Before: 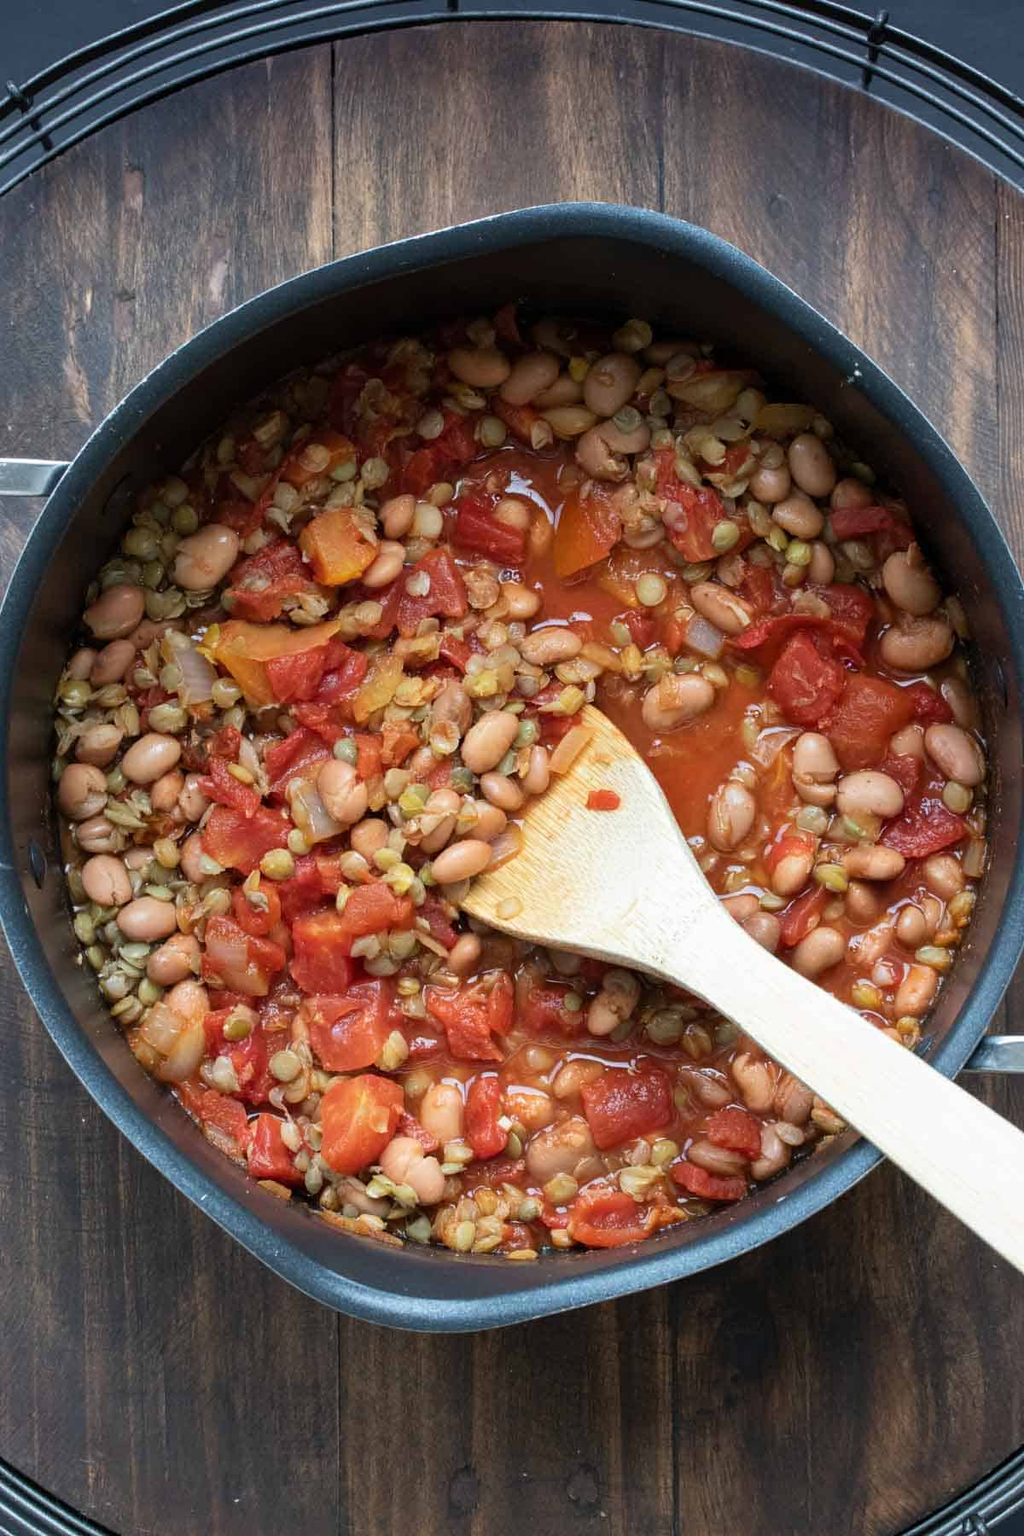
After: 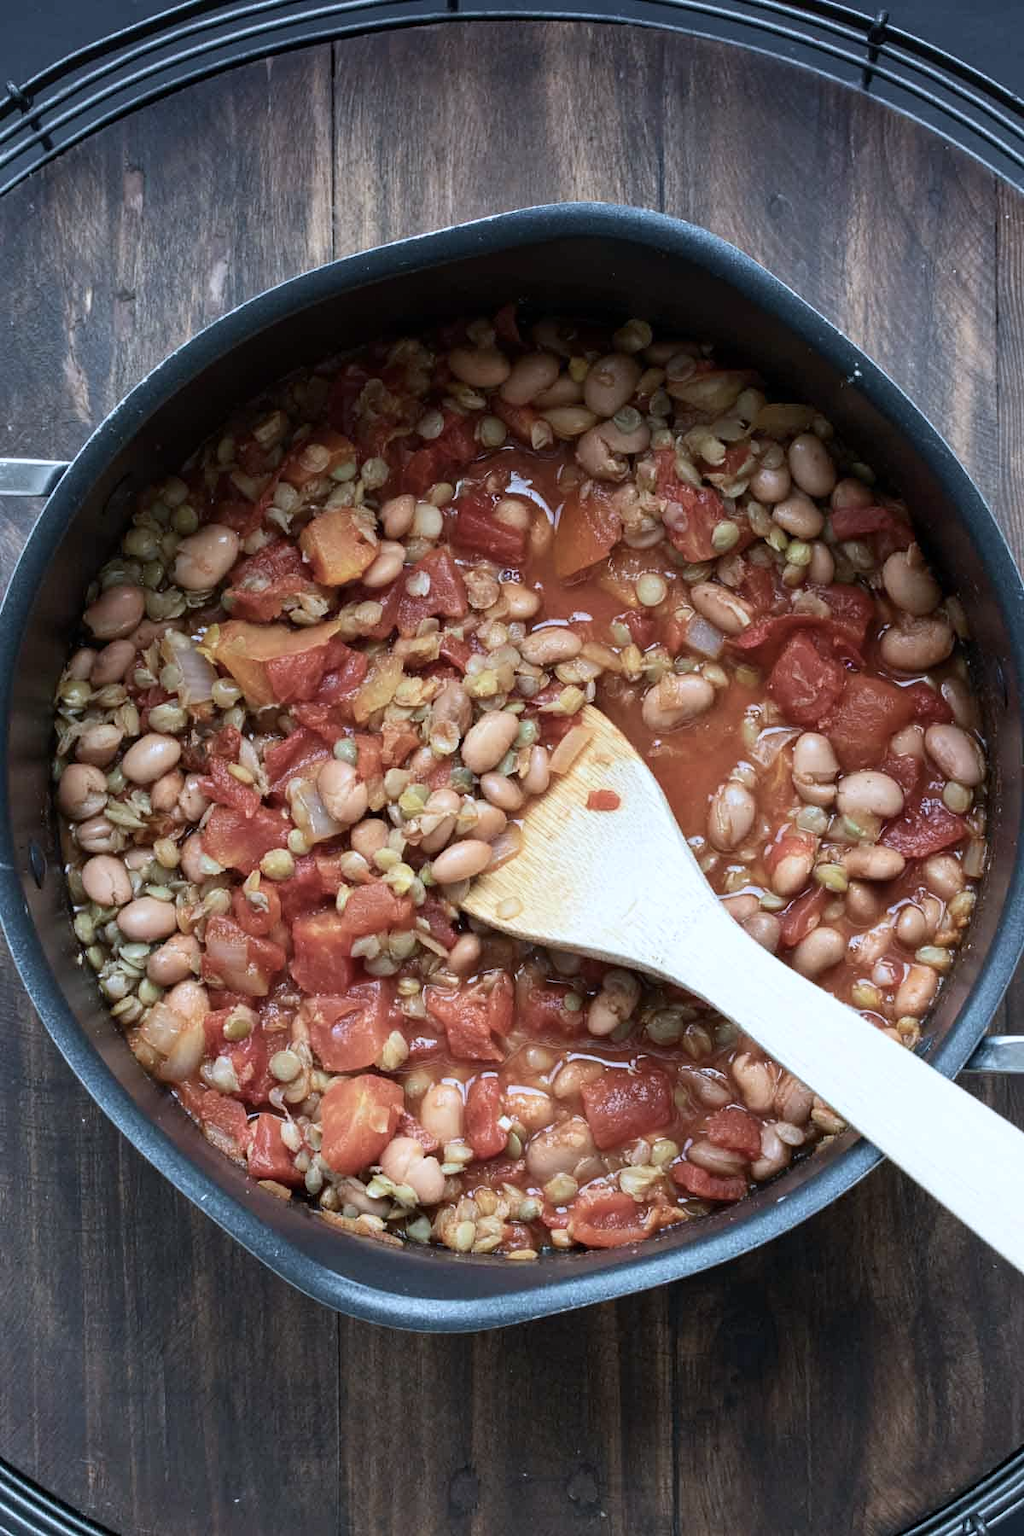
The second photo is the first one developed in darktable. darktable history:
contrast brightness saturation: contrast 0.11, saturation -0.17
color calibration: illuminant as shot in camera, x 0.369, y 0.376, temperature 4328.46 K, gamut compression 3
